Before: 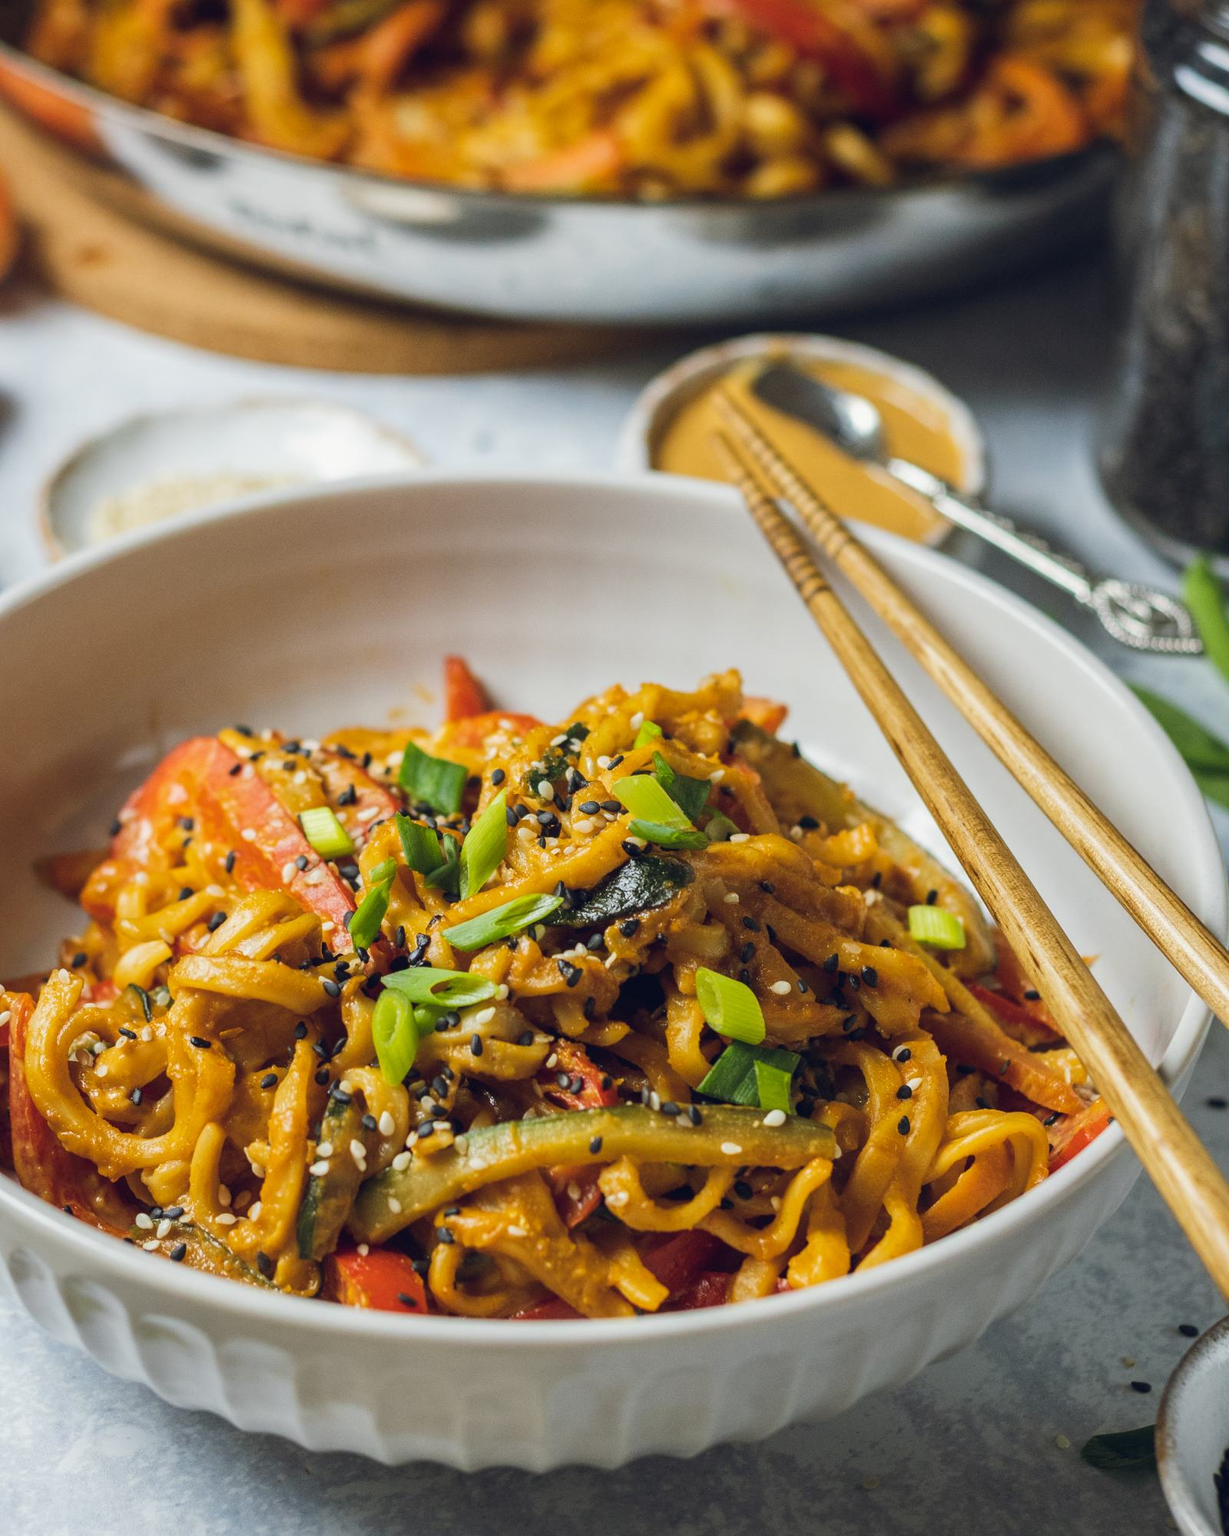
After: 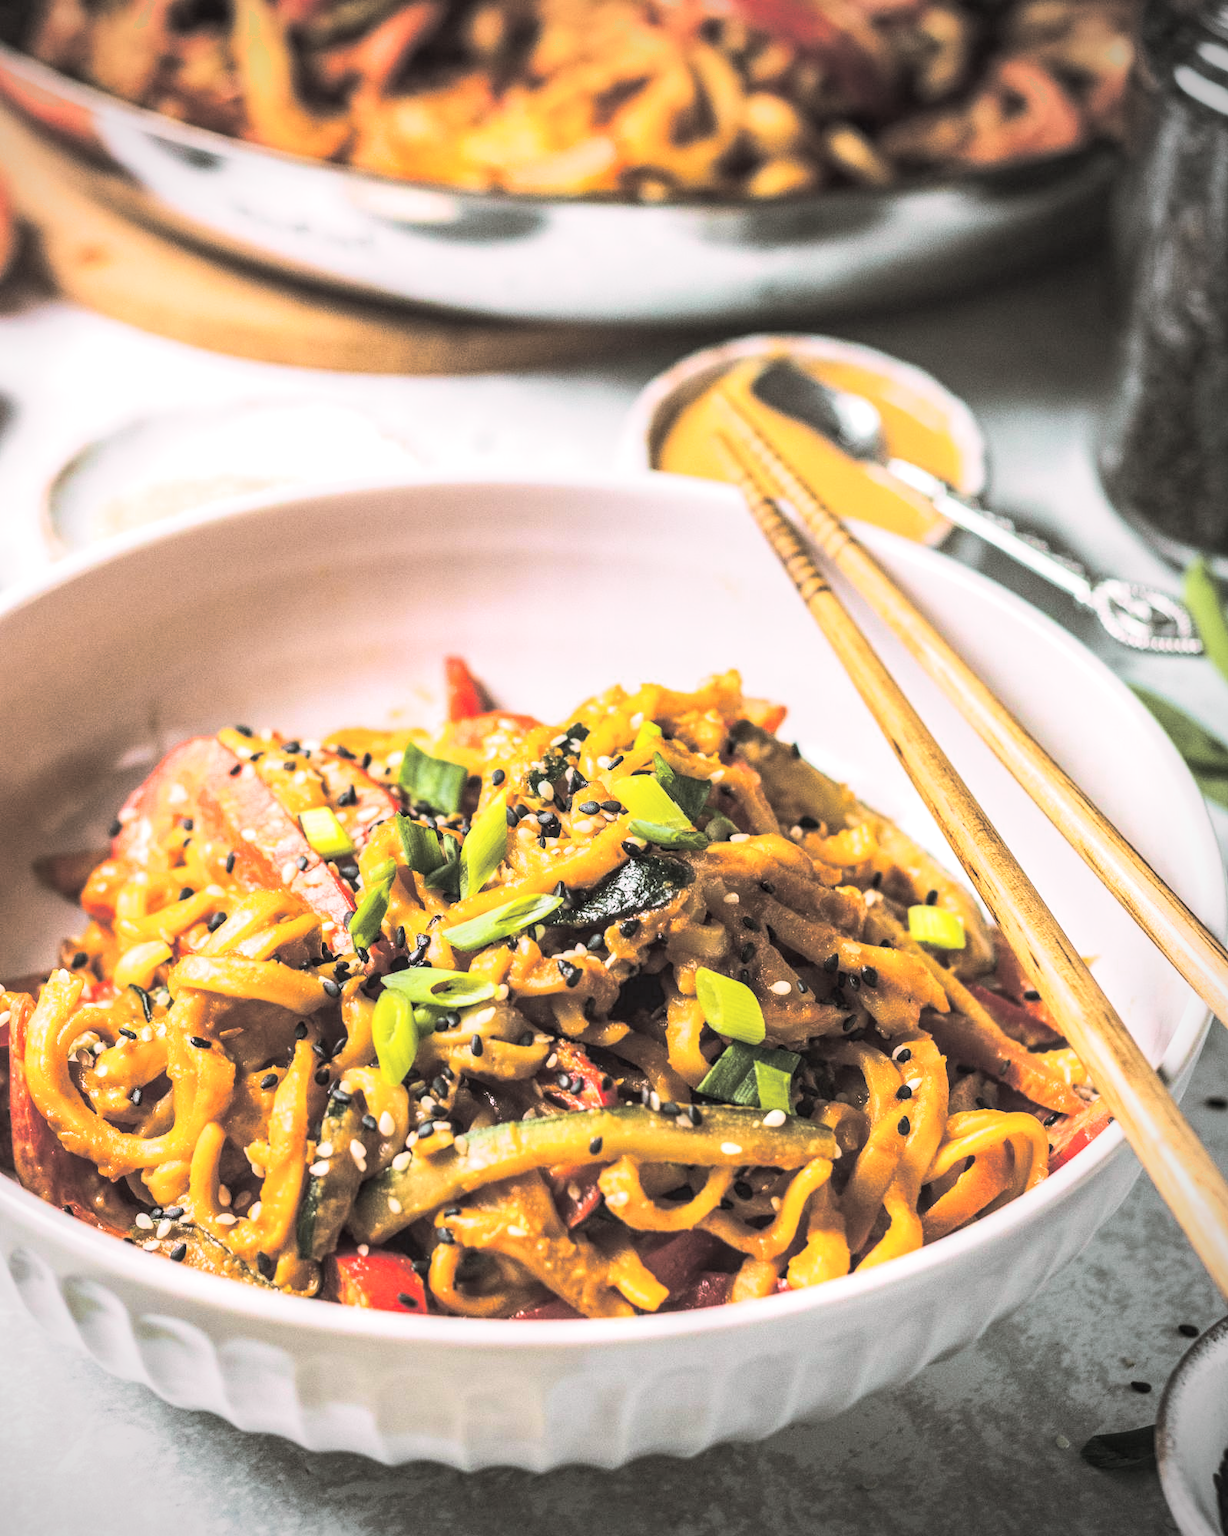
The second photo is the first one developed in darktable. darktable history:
color balance rgb: shadows lift › chroma 1.41%, shadows lift › hue 260°, power › chroma 0.5%, power › hue 260°, highlights gain › chroma 1%, highlights gain › hue 27°, saturation formula JzAzBz (2021)
split-toning: shadows › hue 46.8°, shadows › saturation 0.17, highlights › hue 316.8°, highlights › saturation 0.27, balance -51.82
vignetting: center (-0.15, 0.013)
tone curve: curves: ch0 [(0, 0.026) (0.172, 0.194) (0.398, 0.437) (0.469, 0.544) (0.612, 0.741) (0.845, 0.926) (1, 0.968)]; ch1 [(0, 0) (0.437, 0.453) (0.472, 0.467) (0.502, 0.502) (0.531, 0.546) (0.574, 0.583) (0.617, 0.64) (0.699, 0.749) (0.859, 0.919) (1, 1)]; ch2 [(0, 0) (0.33, 0.301) (0.421, 0.443) (0.476, 0.502) (0.511, 0.504) (0.553, 0.553) (0.595, 0.586) (0.664, 0.664) (1, 1)], color space Lab, independent channels, preserve colors none
local contrast: detail 130%
exposure: exposure 0.636 EV, compensate highlight preservation false
